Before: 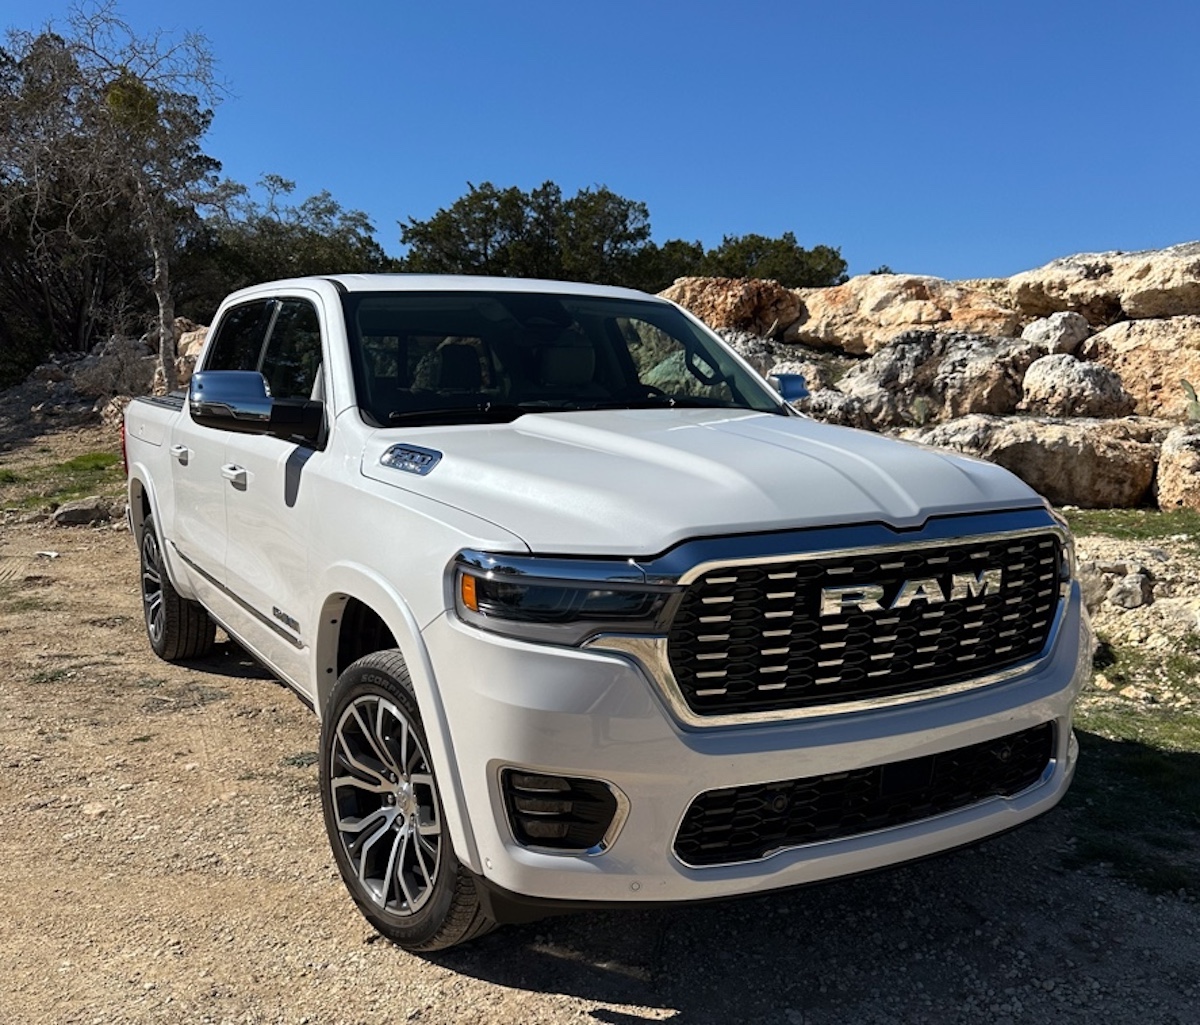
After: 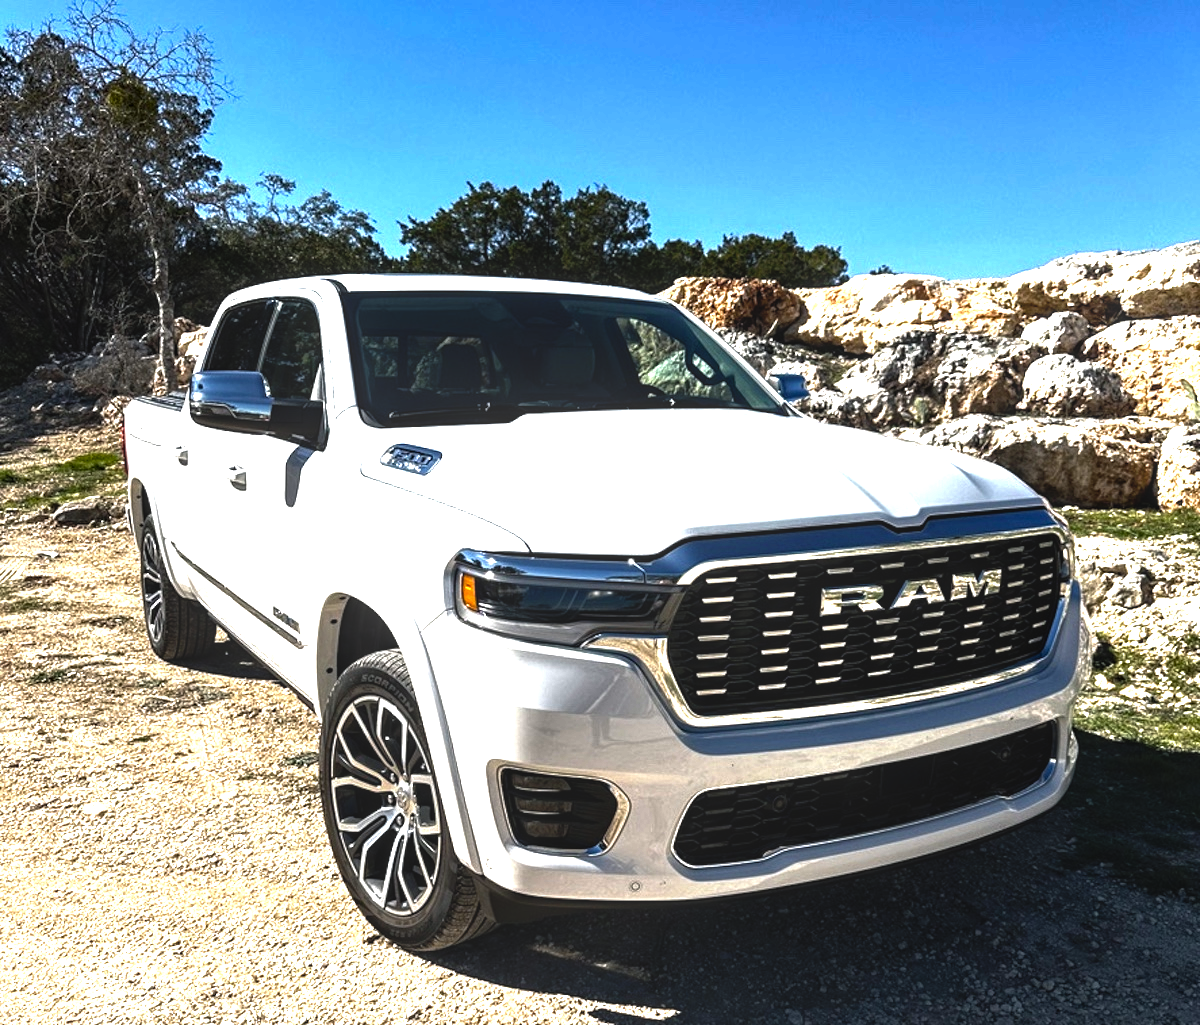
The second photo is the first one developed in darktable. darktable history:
color balance rgb: shadows lift › chroma 1.009%, shadows lift › hue 215.85°, perceptual saturation grading › global saturation 20%, perceptual saturation grading › highlights -25.199%, perceptual saturation grading › shadows 25.412%, perceptual brilliance grading › highlights 74.276%, perceptual brilliance grading › shadows -29.972%
local contrast: detail 130%
